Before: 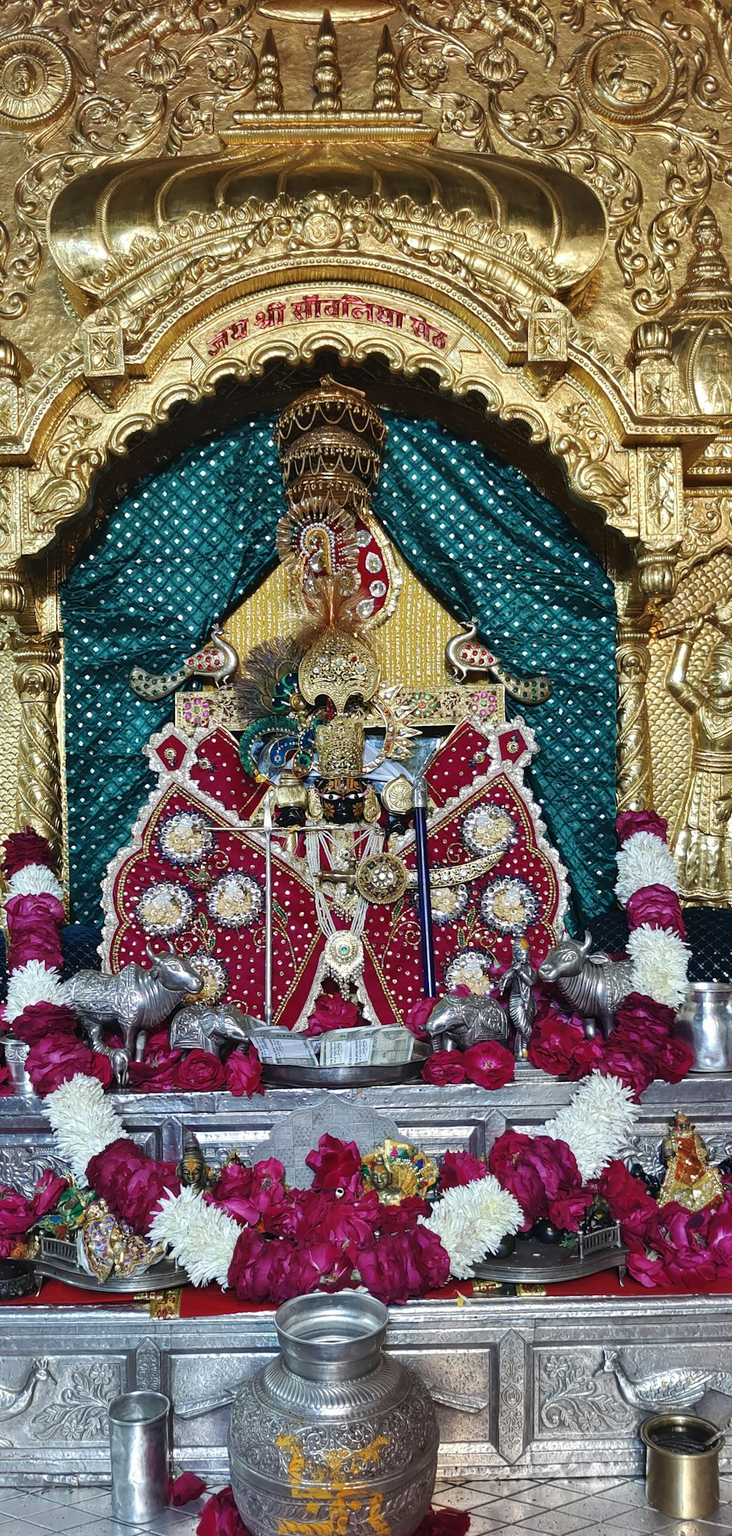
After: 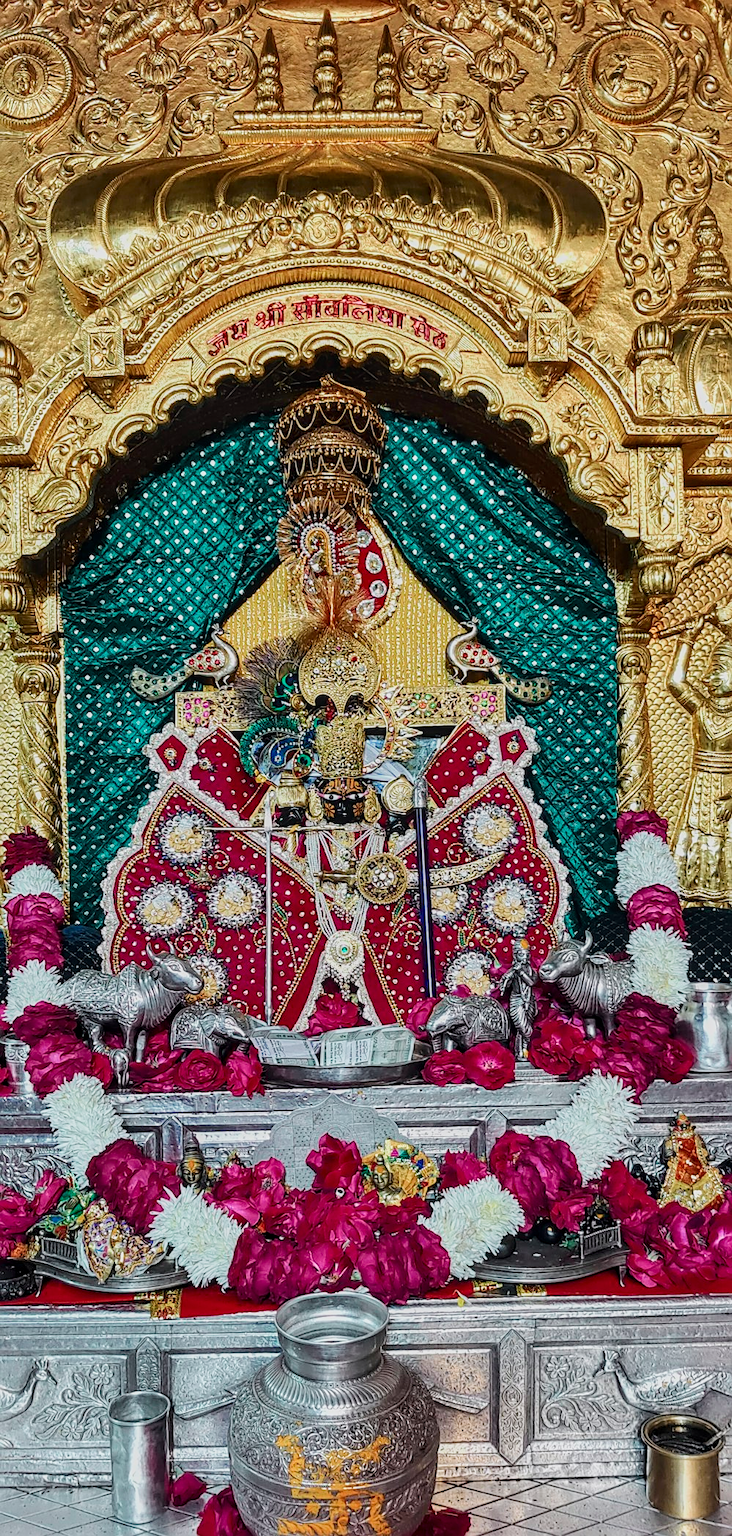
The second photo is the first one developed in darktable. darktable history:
sharpen: on, module defaults
filmic rgb: black relative exposure -13 EV, threshold 3 EV, target white luminance 85%, hardness 6.3, latitude 42.11%, contrast 0.858, shadows ↔ highlights balance 8.63%, color science v4 (2020), enable highlight reconstruction true
local contrast: on, module defaults
tone curve: curves: ch0 [(0, 0) (0.035, 0.017) (0.131, 0.108) (0.279, 0.279) (0.476, 0.554) (0.617, 0.693) (0.704, 0.77) (0.801, 0.854) (0.895, 0.927) (1, 0.976)]; ch1 [(0, 0) (0.318, 0.278) (0.444, 0.427) (0.493, 0.493) (0.537, 0.547) (0.594, 0.616) (0.746, 0.764) (1, 1)]; ch2 [(0, 0) (0.316, 0.292) (0.381, 0.37) (0.423, 0.448) (0.476, 0.482) (0.502, 0.498) (0.529, 0.532) (0.583, 0.608) (0.639, 0.657) (0.7, 0.7) (0.861, 0.808) (1, 0.951)], color space Lab, independent channels, preserve colors none
